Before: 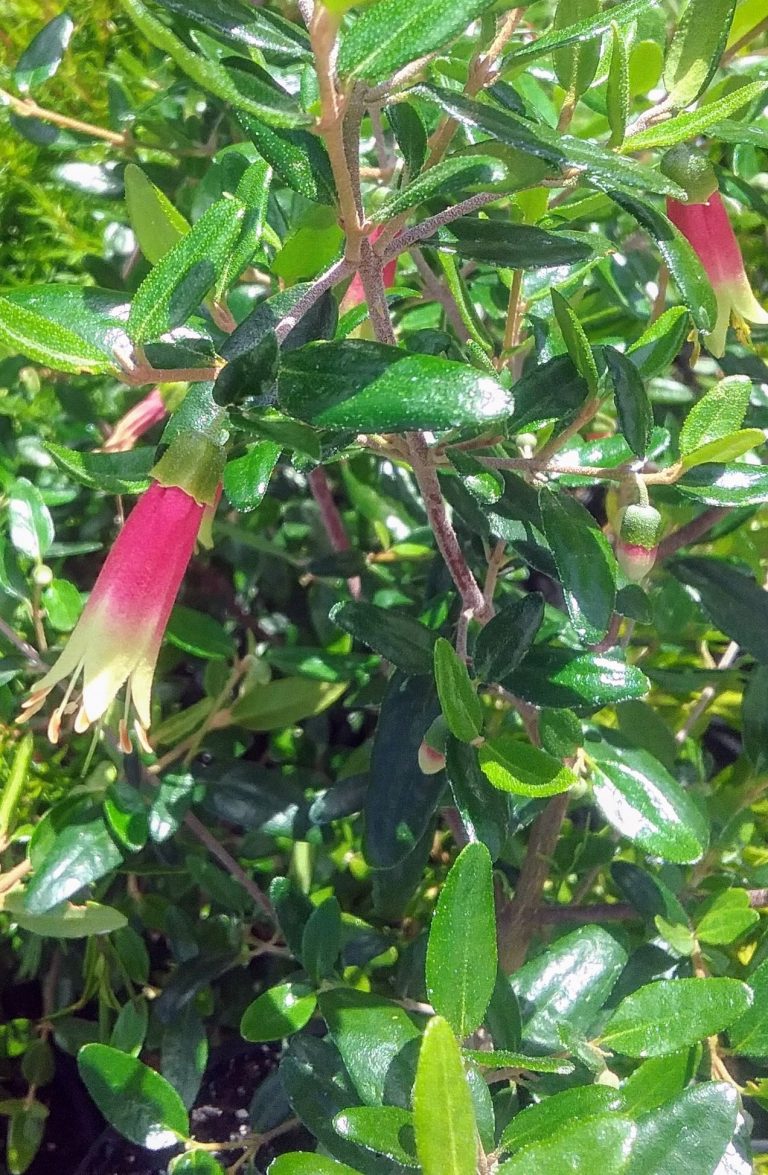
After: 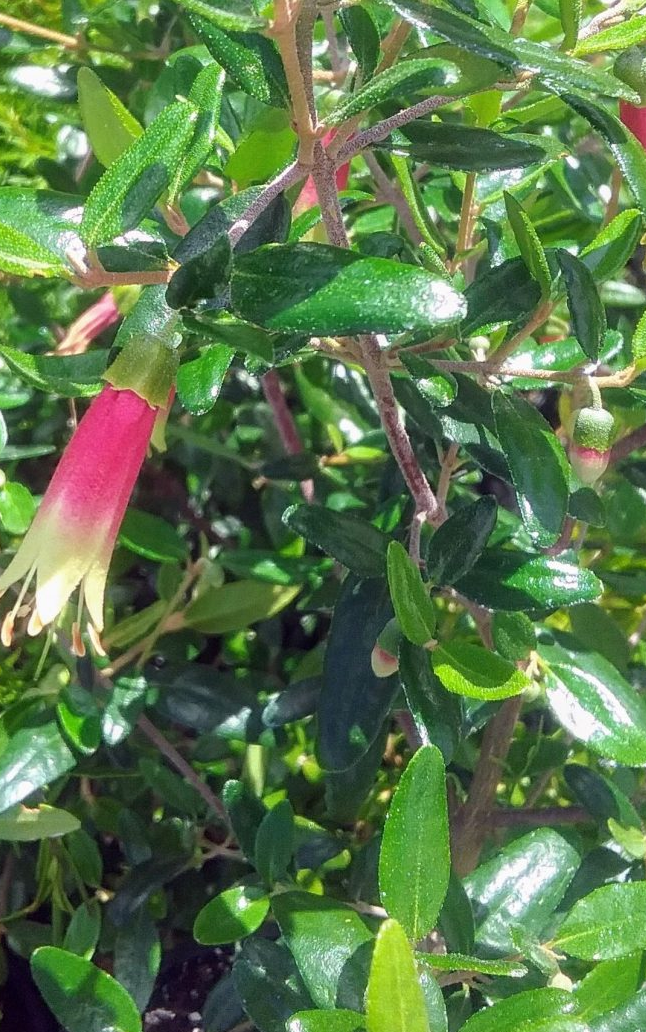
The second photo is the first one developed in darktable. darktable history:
crop: left 6.232%, top 8.269%, right 9.537%, bottom 3.894%
